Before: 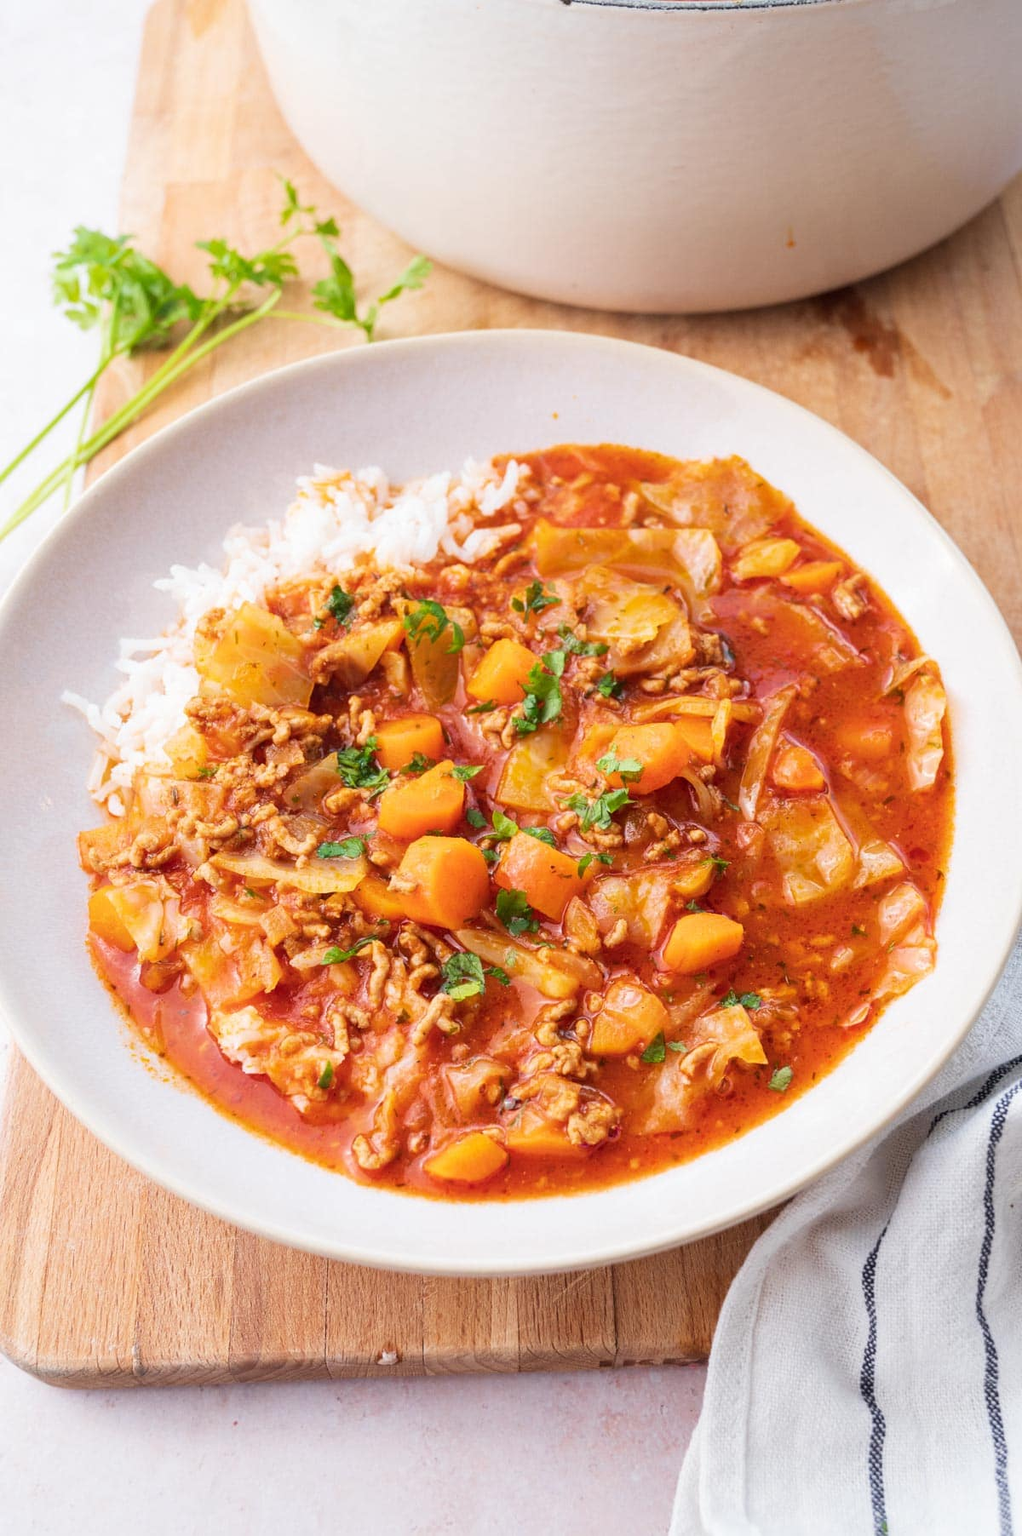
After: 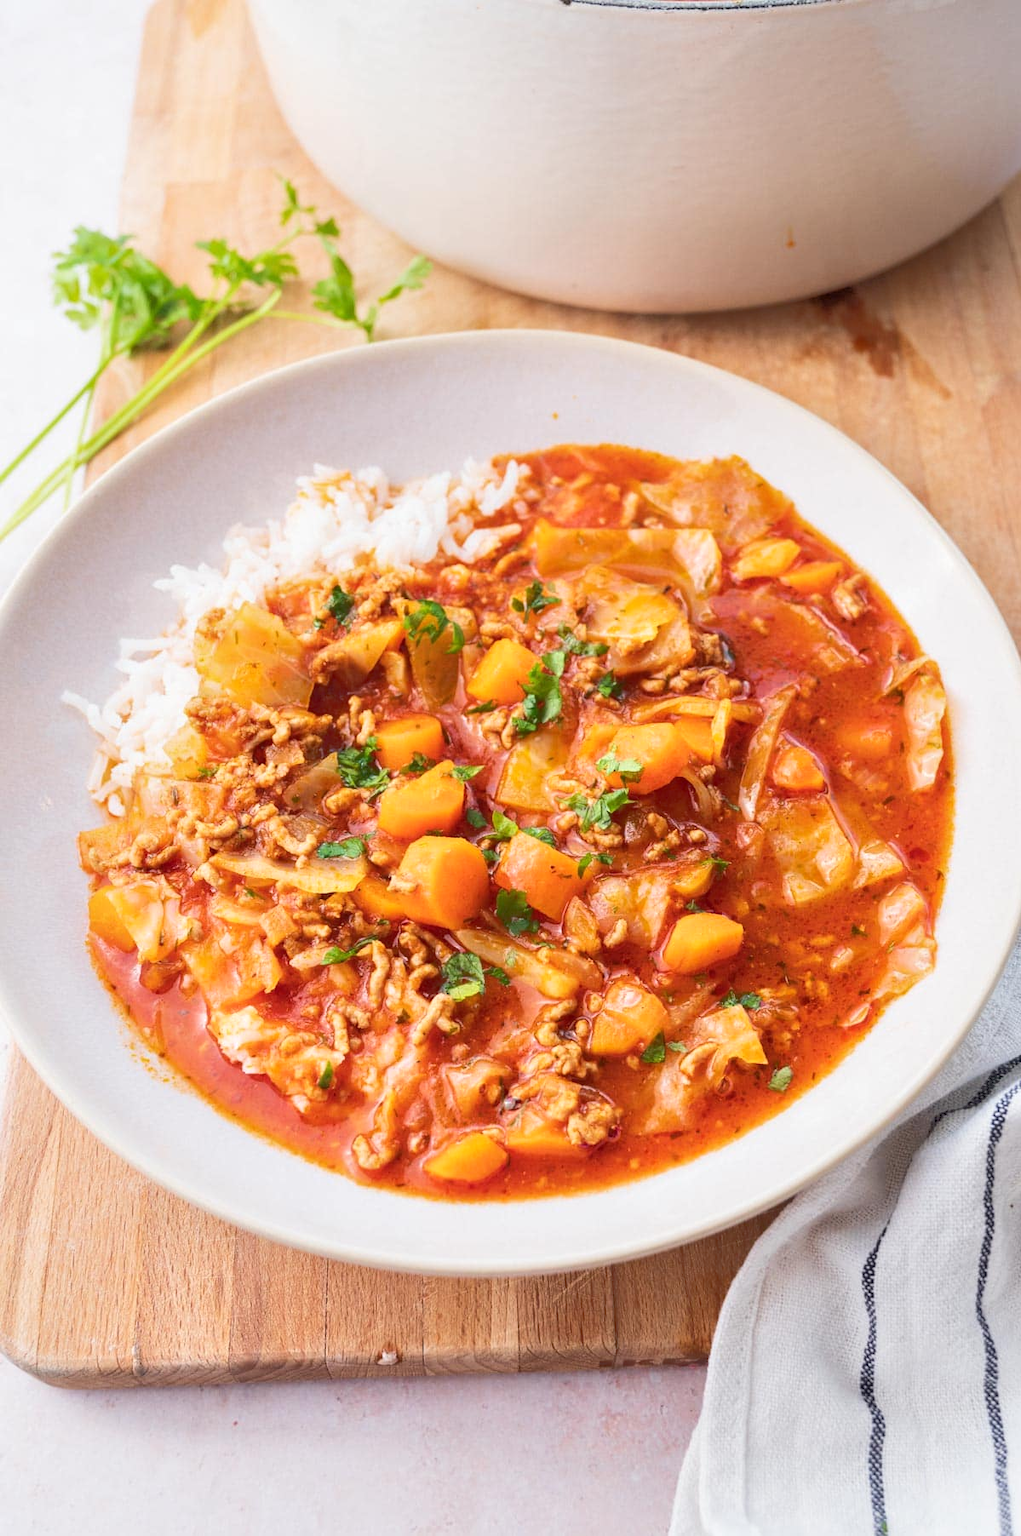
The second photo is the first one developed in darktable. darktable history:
tone equalizer: -8 EV -0.539 EV, -7 EV -0.28 EV, -6 EV -0.117 EV, -5 EV 0.429 EV, -4 EV 0.968 EV, -3 EV 0.801 EV, -2 EV -0.012 EV, -1 EV 0.126 EV, +0 EV -0.032 EV
